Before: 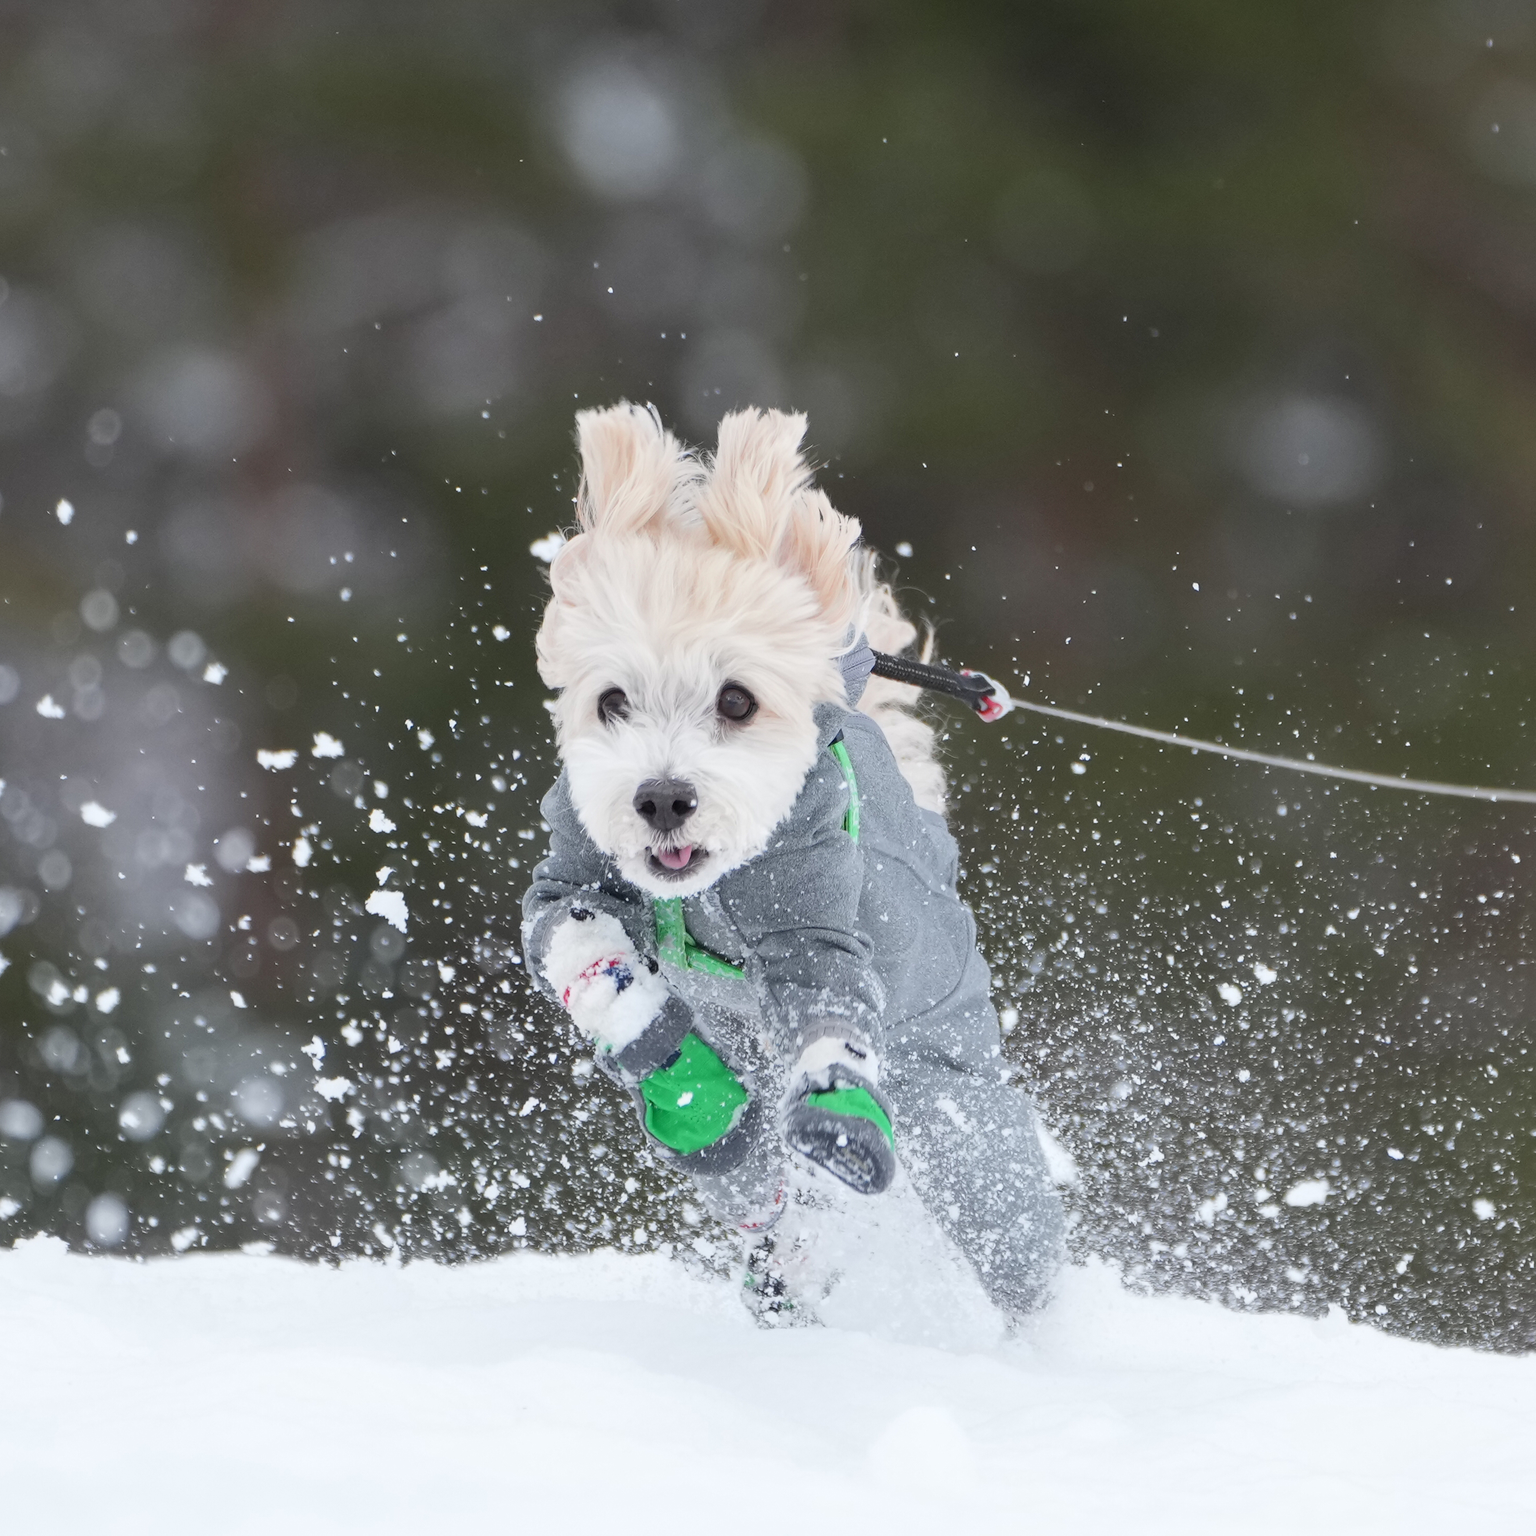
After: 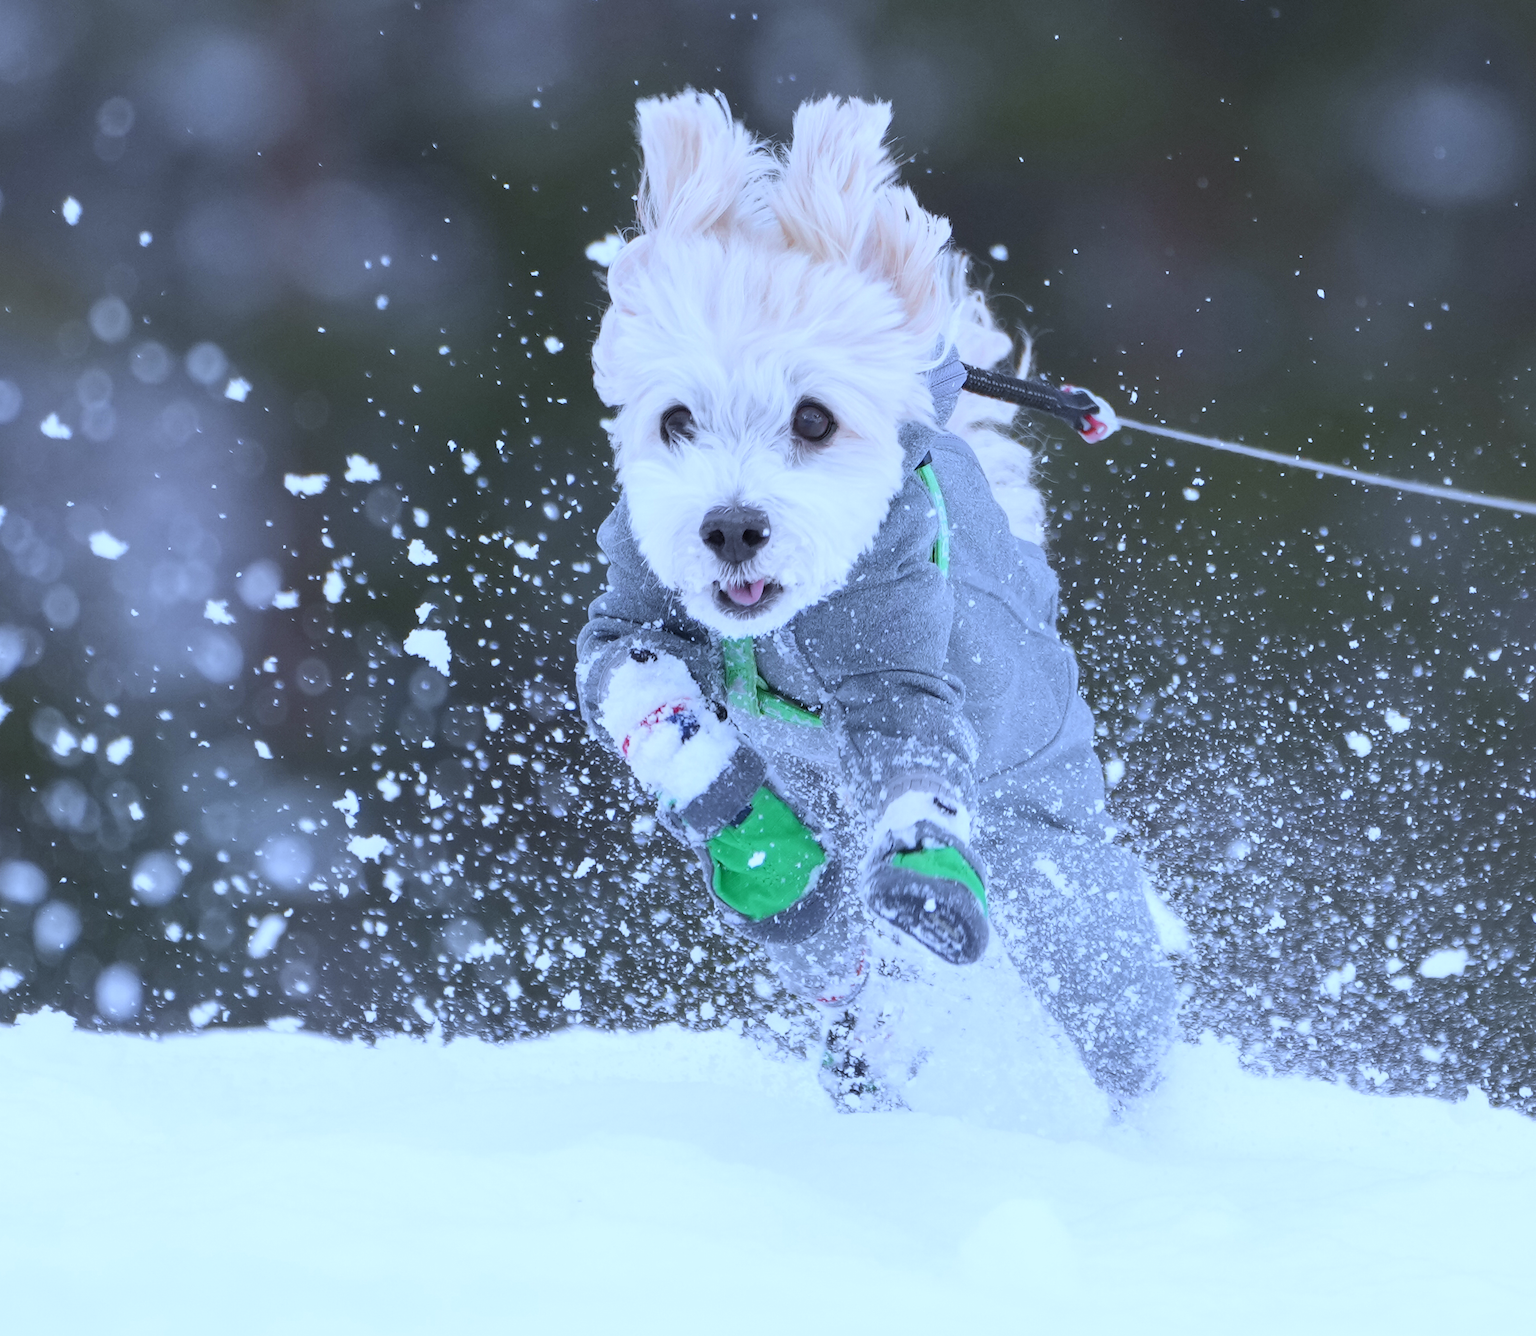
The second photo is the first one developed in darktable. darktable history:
crop: top 20.916%, right 9.437%, bottom 0.316%
white balance: red 0.871, blue 1.249
